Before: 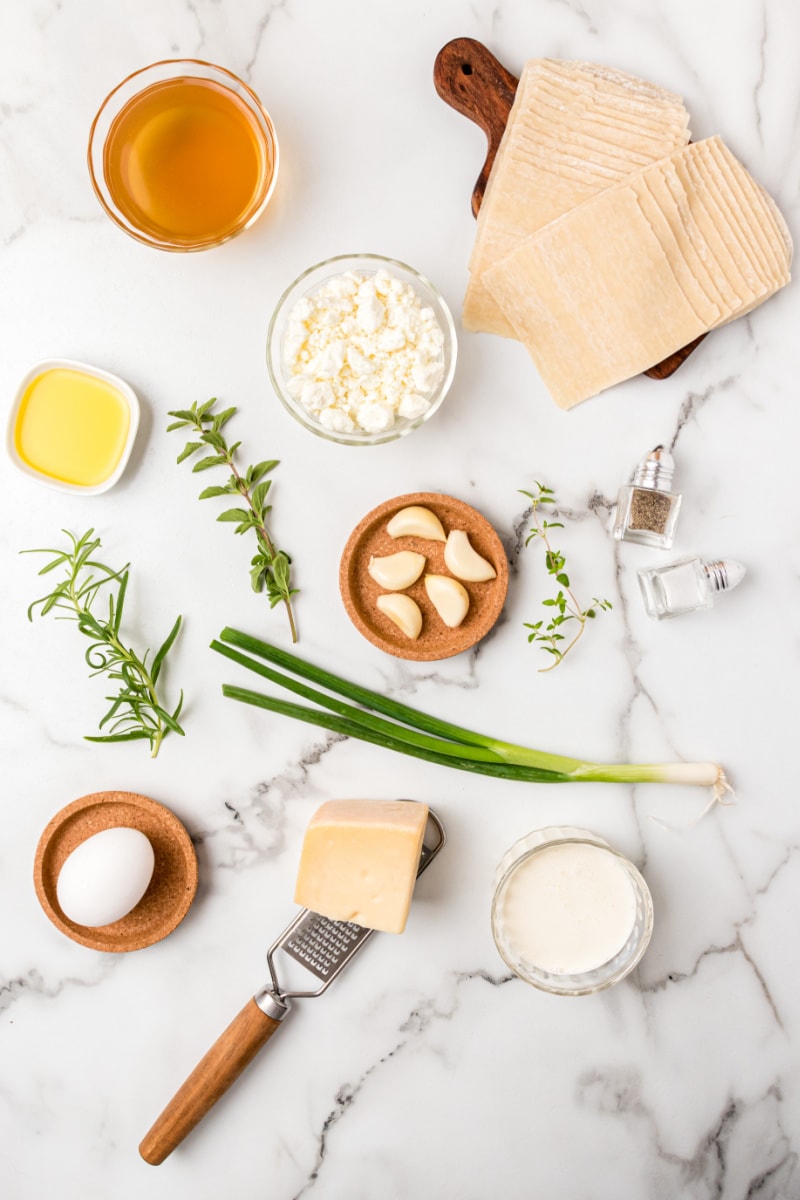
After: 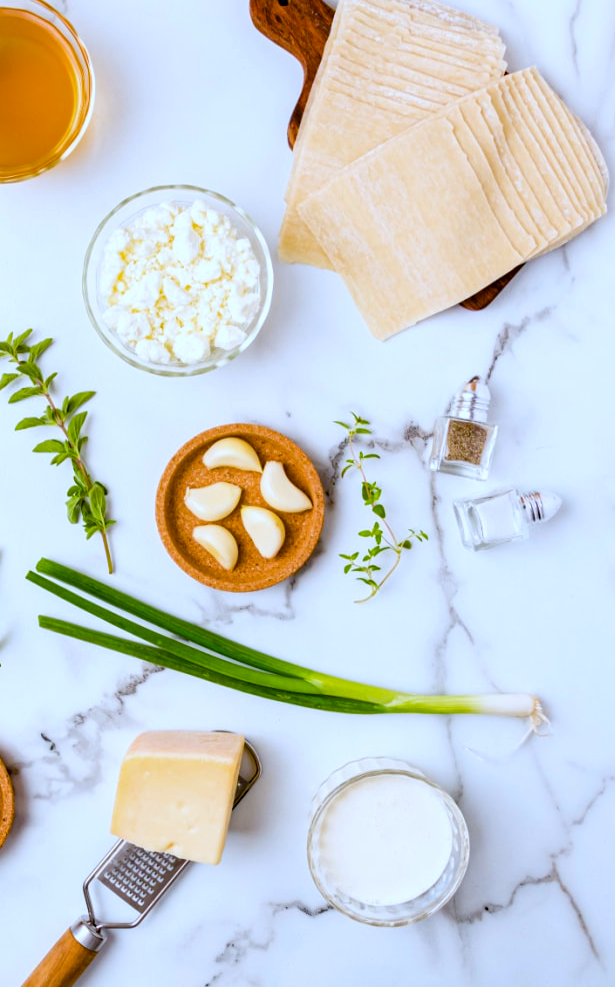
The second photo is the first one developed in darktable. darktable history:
white balance: red 0.926, green 1.003, blue 1.133
haze removal: compatibility mode true, adaptive false
crop: left 23.095%, top 5.827%, bottom 11.854%
color balance rgb: perceptual saturation grading › global saturation 20%, perceptual saturation grading › highlights -25%, perceptual saturation grading › shadows 50.52%, global vibrance 40.24%
